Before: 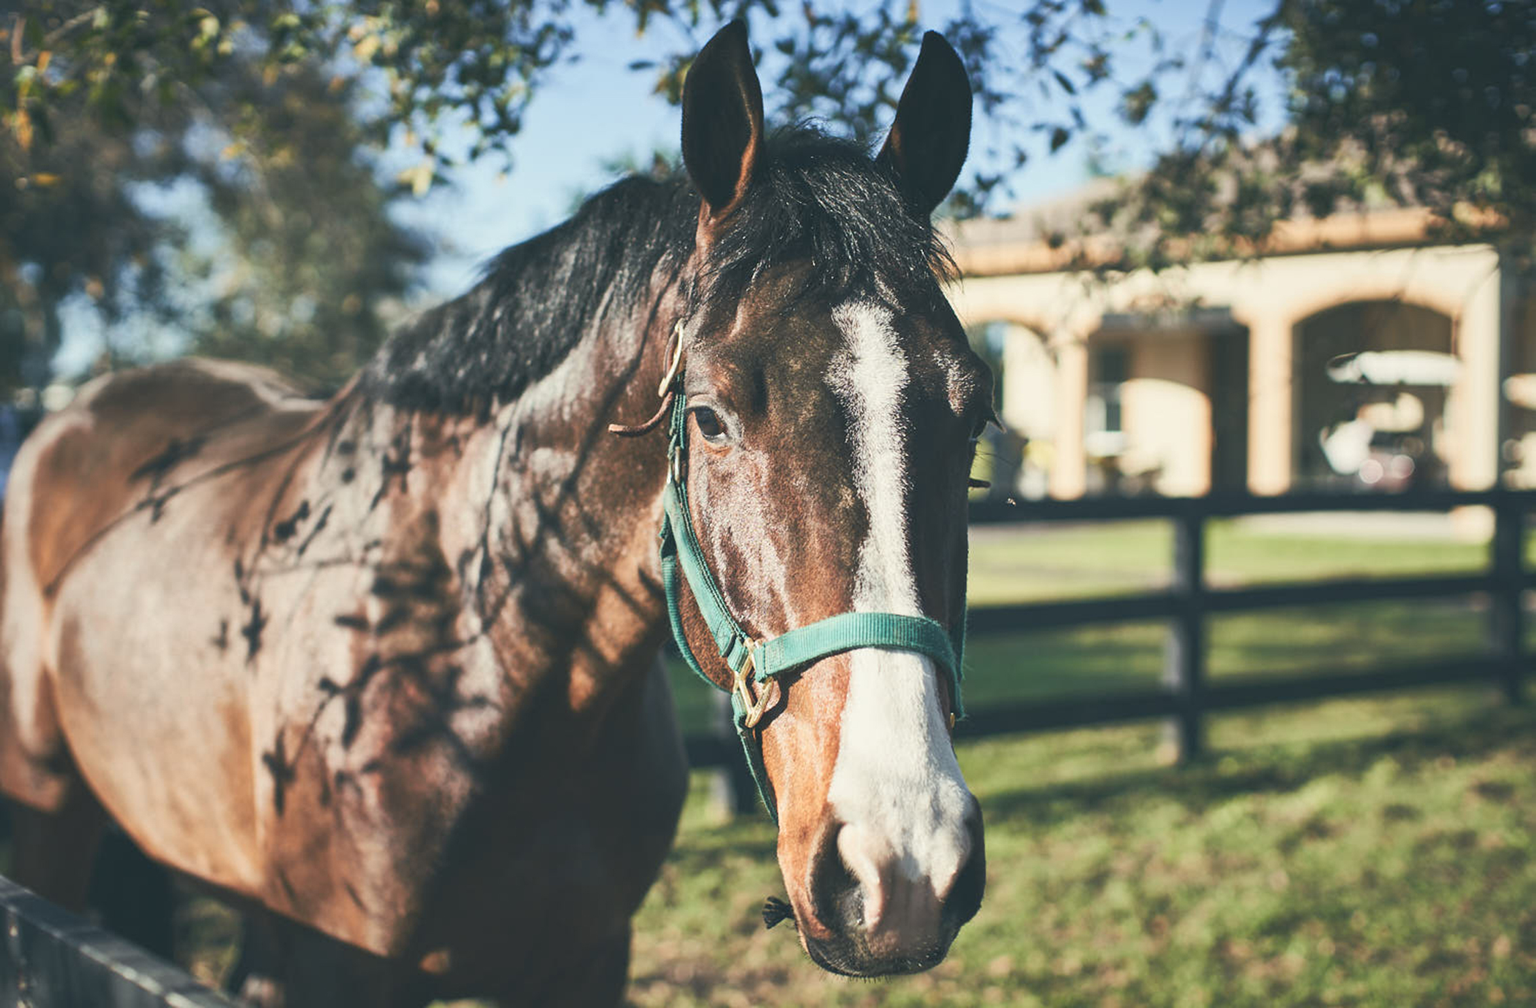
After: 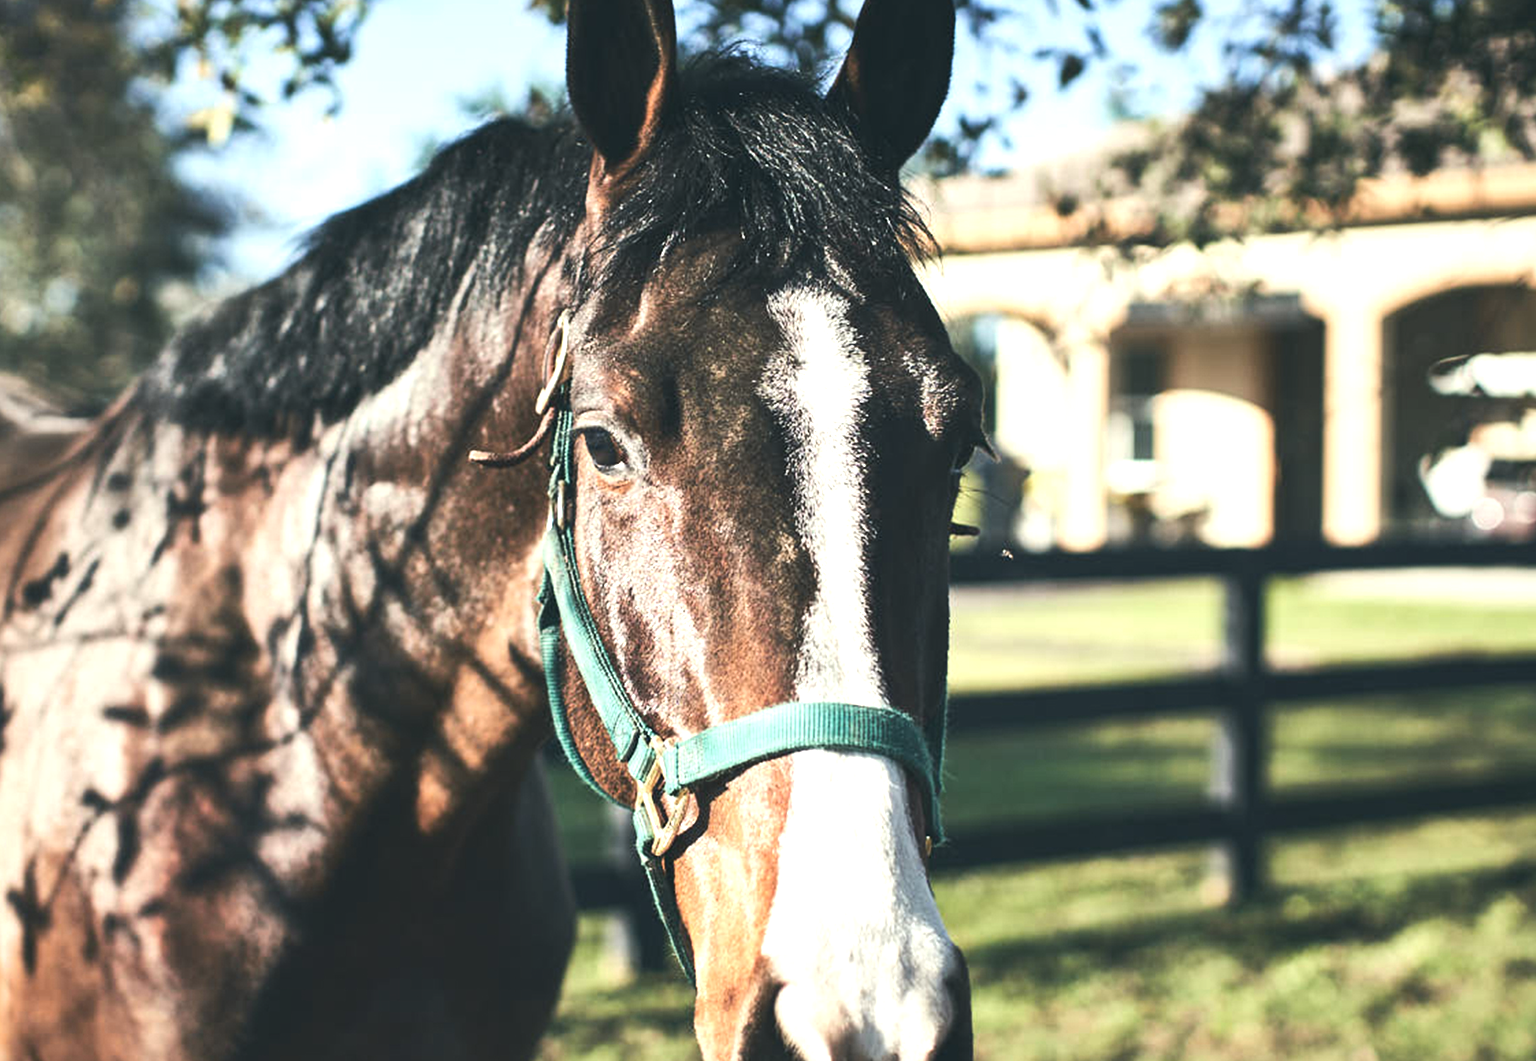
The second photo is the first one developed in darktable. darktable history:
crop: left 16.768%, top 8.653%, right 8.362%, bottom 12.485%
tone equalizer "contrast tone curve: medium": -8 EV -0.75 EV, -7 EV -0.7 EV, -6 EV -0.6 EV, -5 EV -0.4 EV, -3 EV 0.4 EV, -2 EV 0.6 EV, -1 EV 0.7 EV, +0 EV 0.75 EV, edges refinement/feathering 500, mask exposure compensation -1.57 EV, preserve details no
